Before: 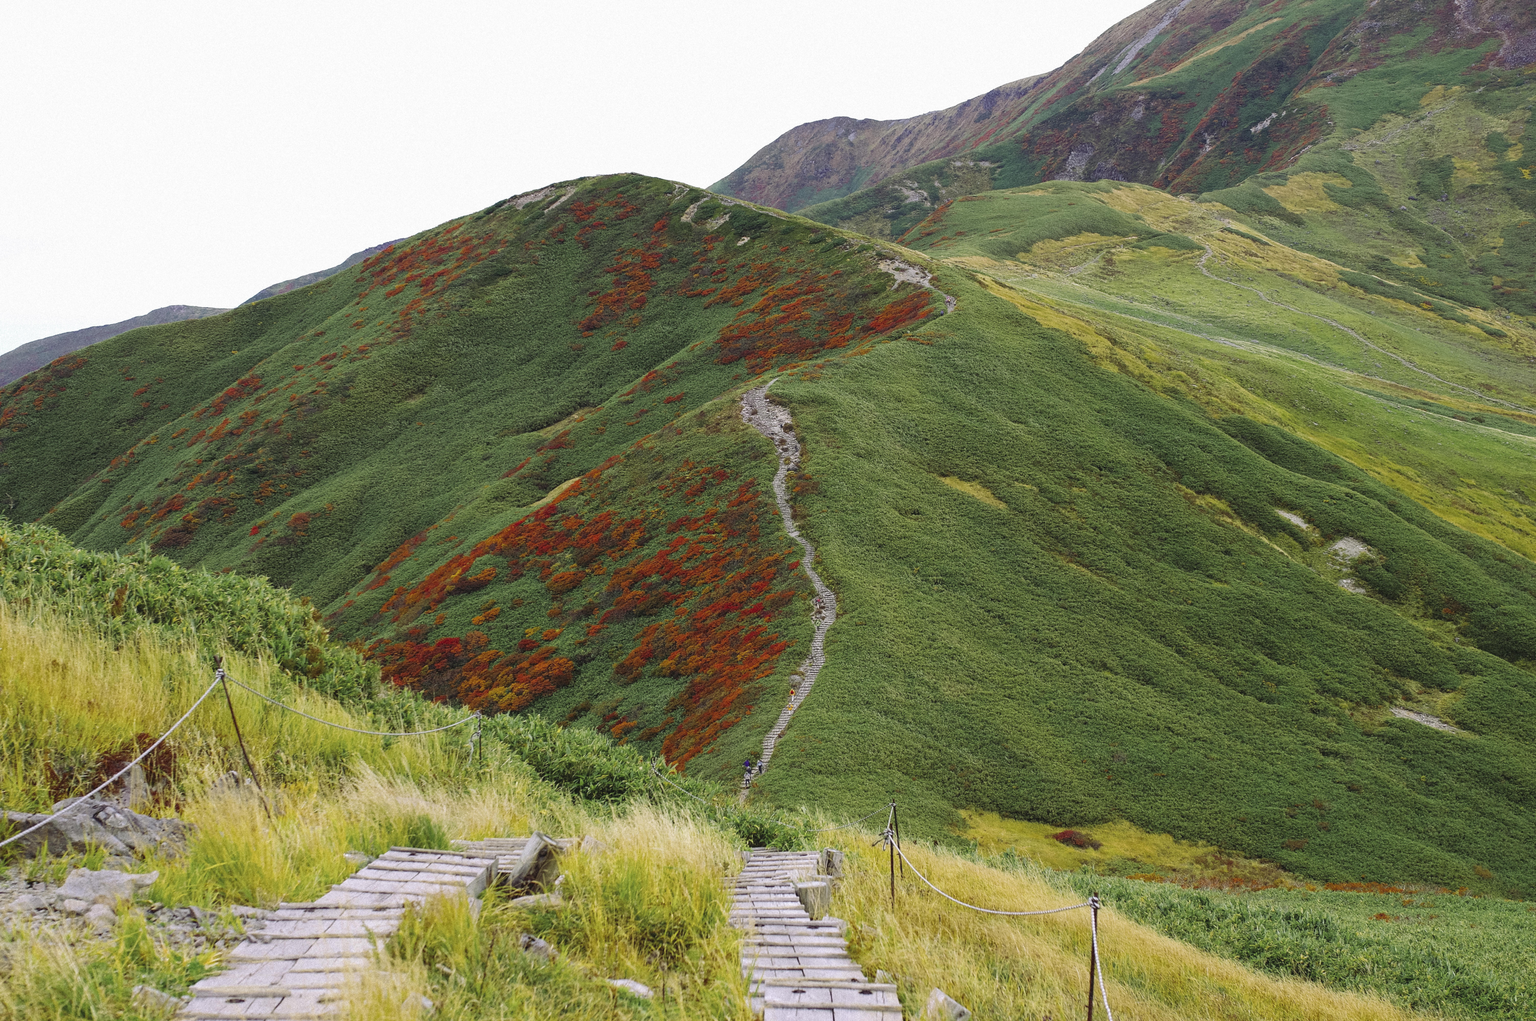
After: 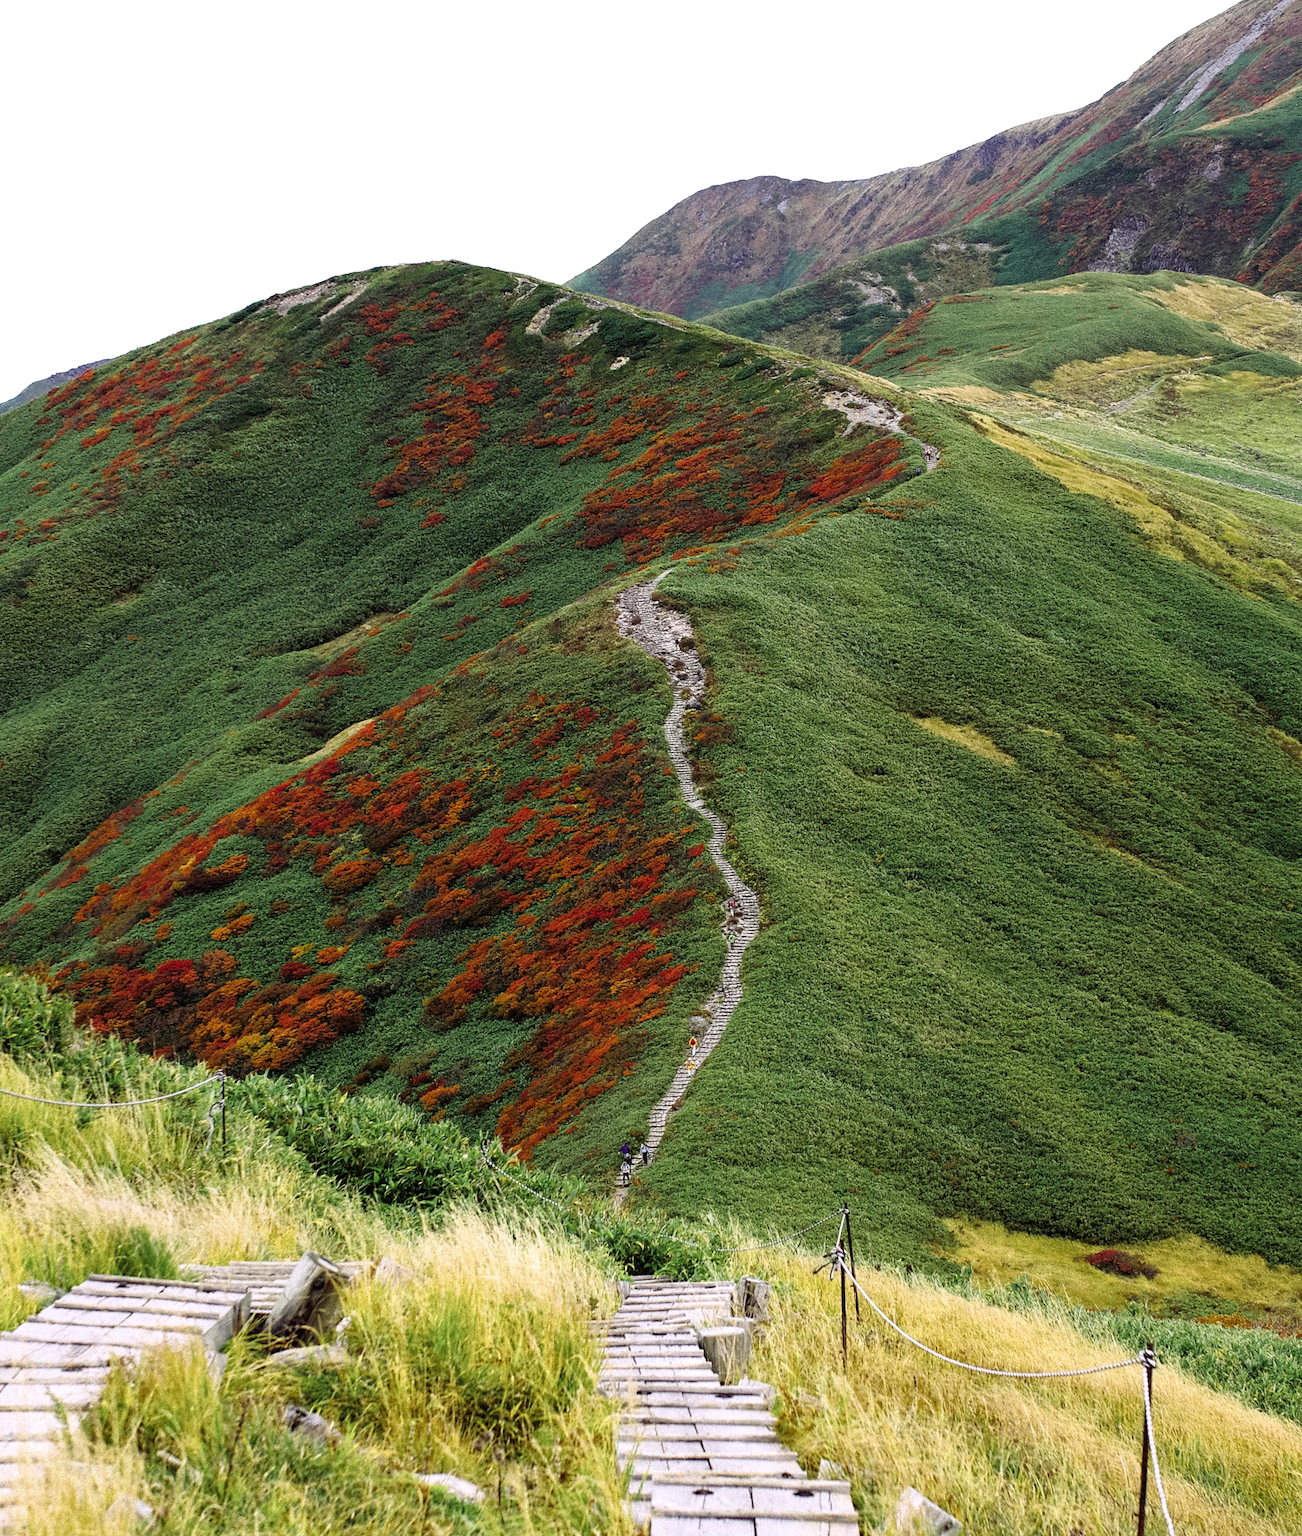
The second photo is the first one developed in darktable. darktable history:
local contrast: mode bilateral grid, contrast 14, coarseness 37, detail 104%, midtone range 0.2
filmic rgb: black relative exposure -7.99 EV, white relative exposure 2.19 EV, threshold 3.02 EV, hardness 6.97, enable highlight reconstruction true
crop: left 21.608%, right 22.009%, bottom 0.013%
